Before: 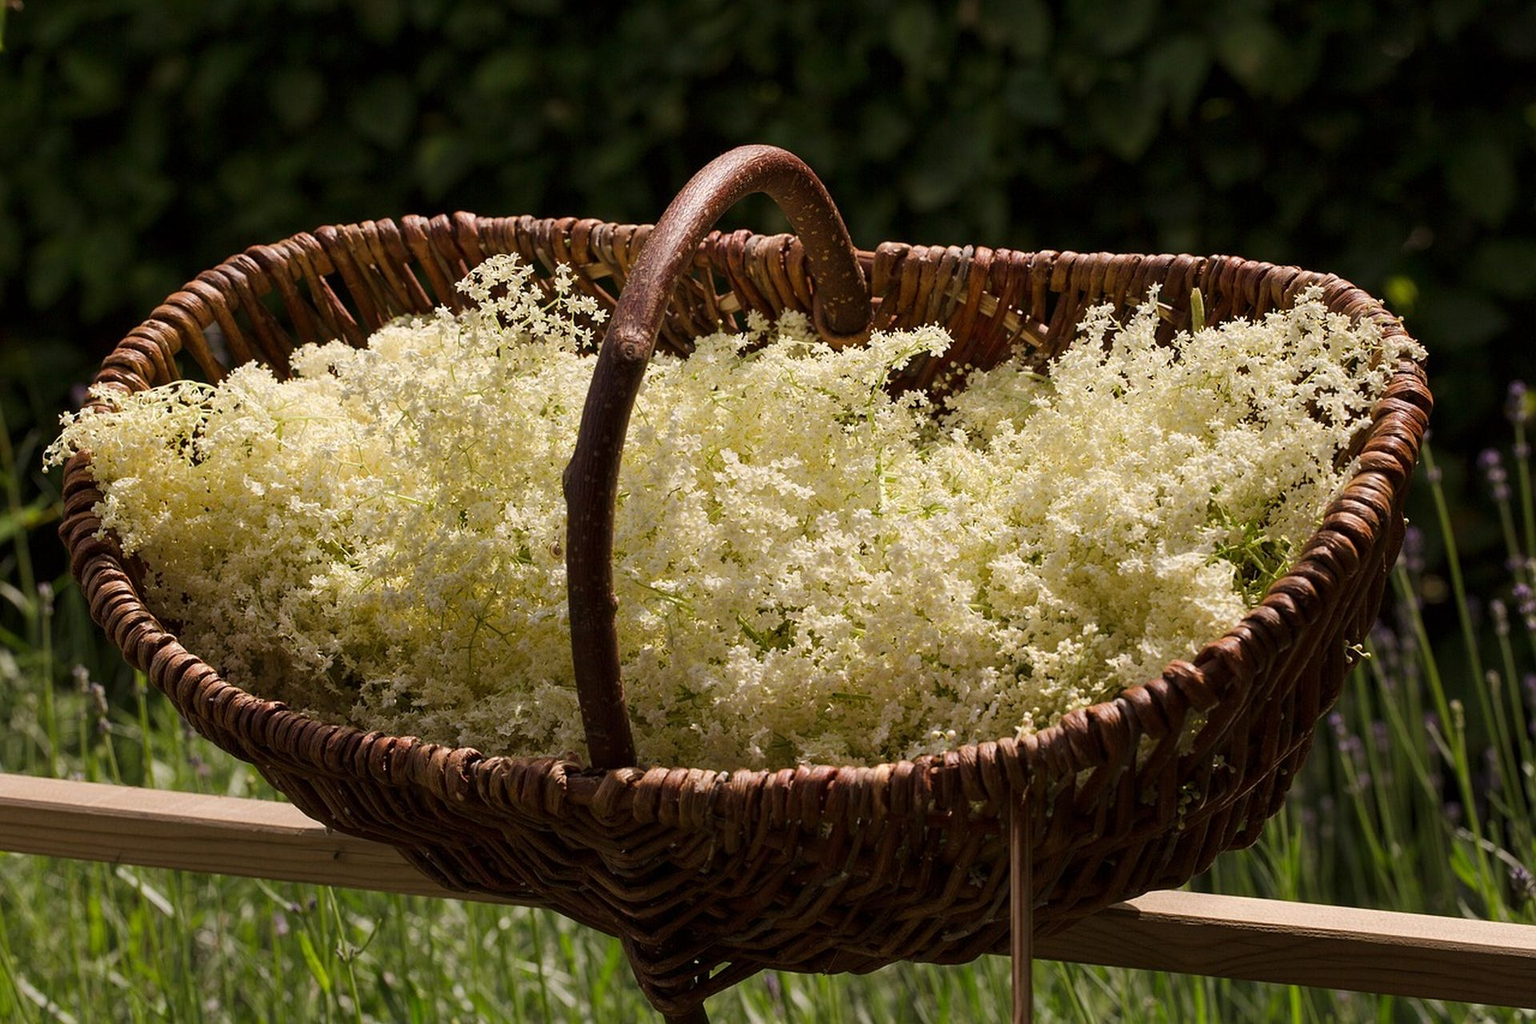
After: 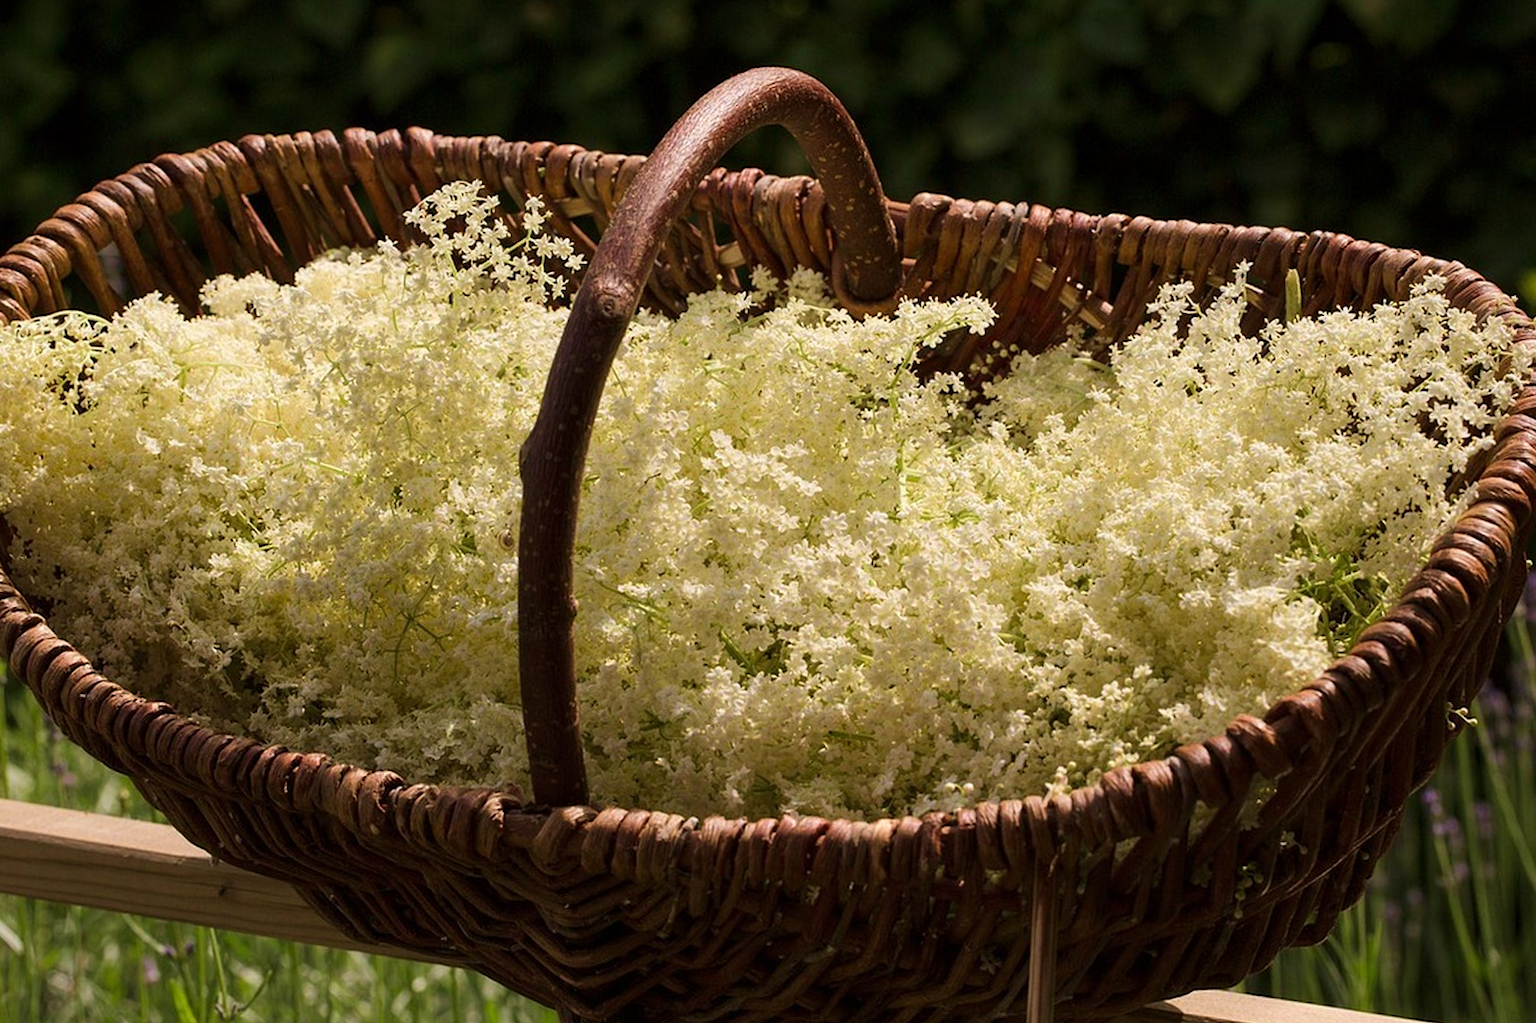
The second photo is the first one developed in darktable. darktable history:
crop and rotate: angle -3.27°, left 5.211%, top 5.211%, right 4.607%, bottom 4.607%
velvia: on, module defaults
